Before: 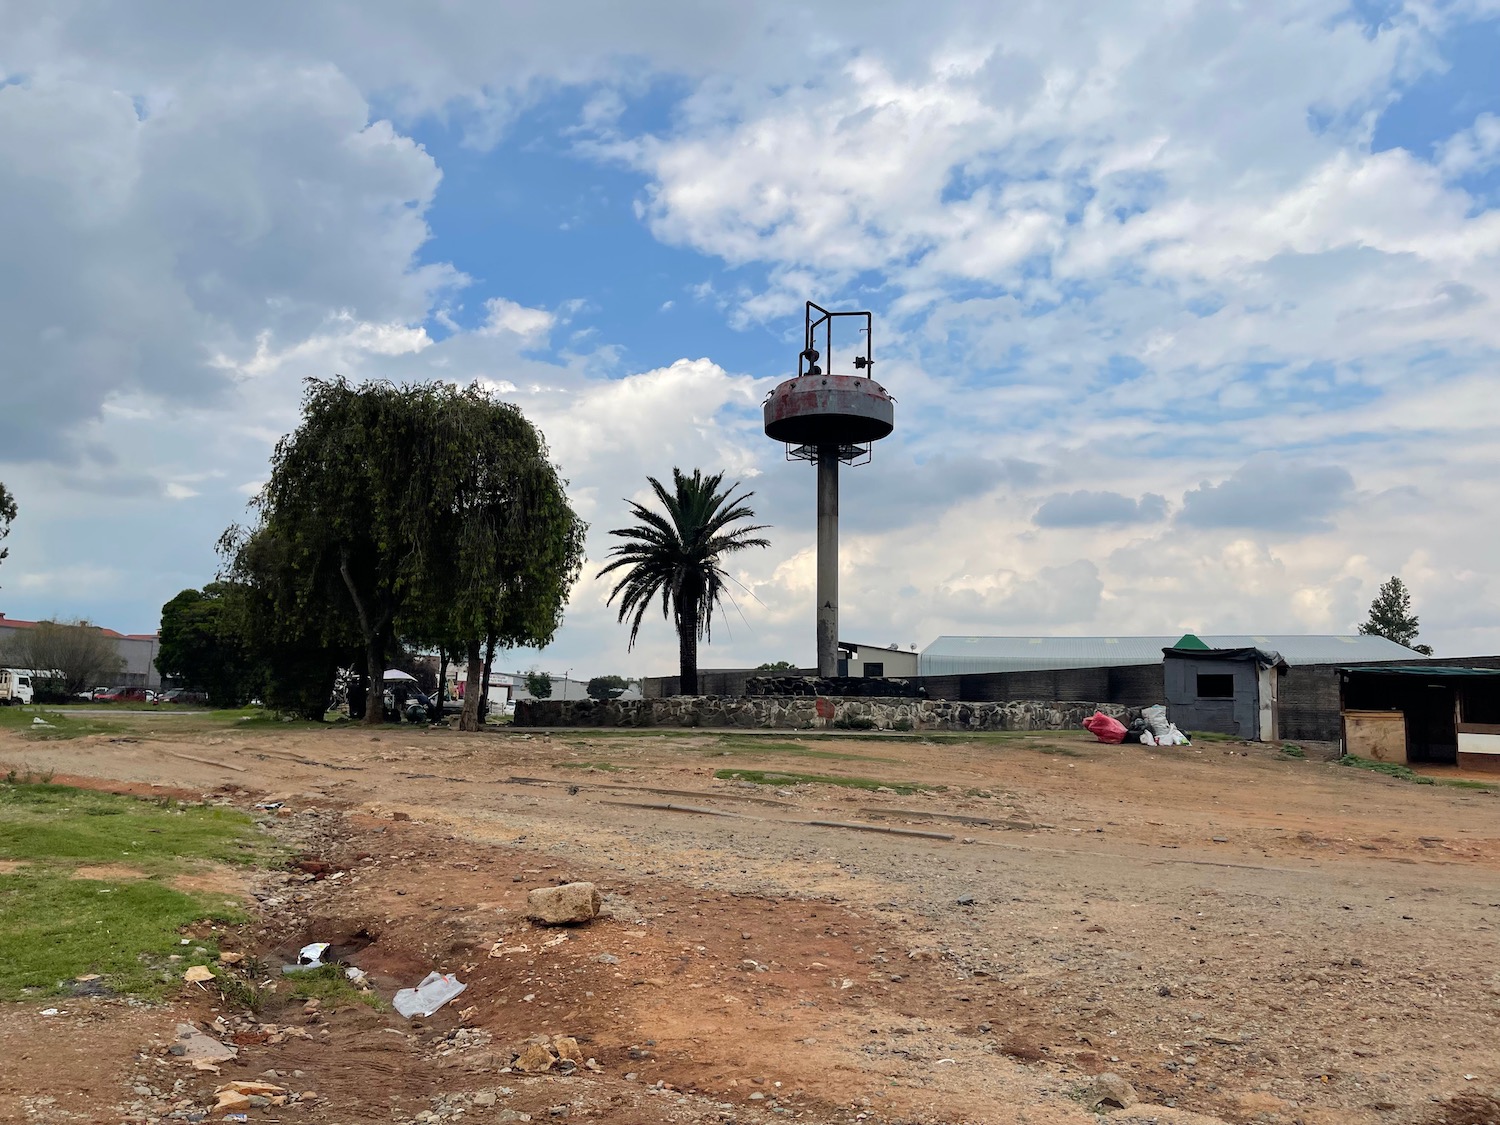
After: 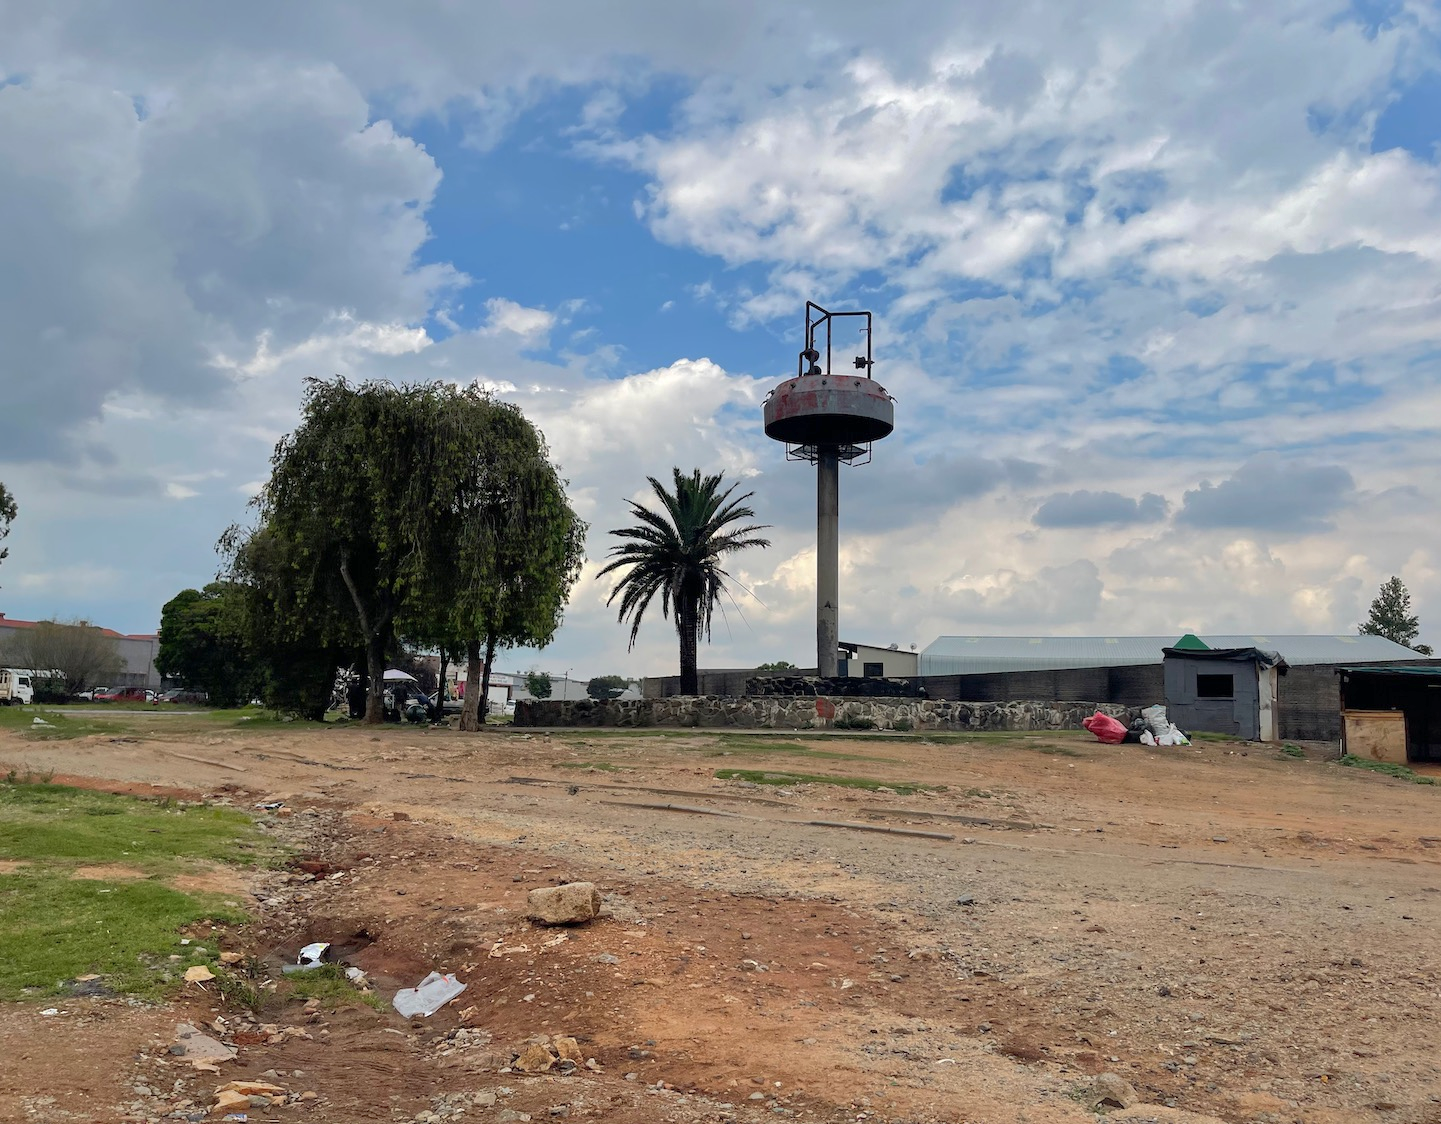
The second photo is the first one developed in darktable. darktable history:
shadows and highlights: on, module defaults
crop: right 3.92%, bottom 0.019%
